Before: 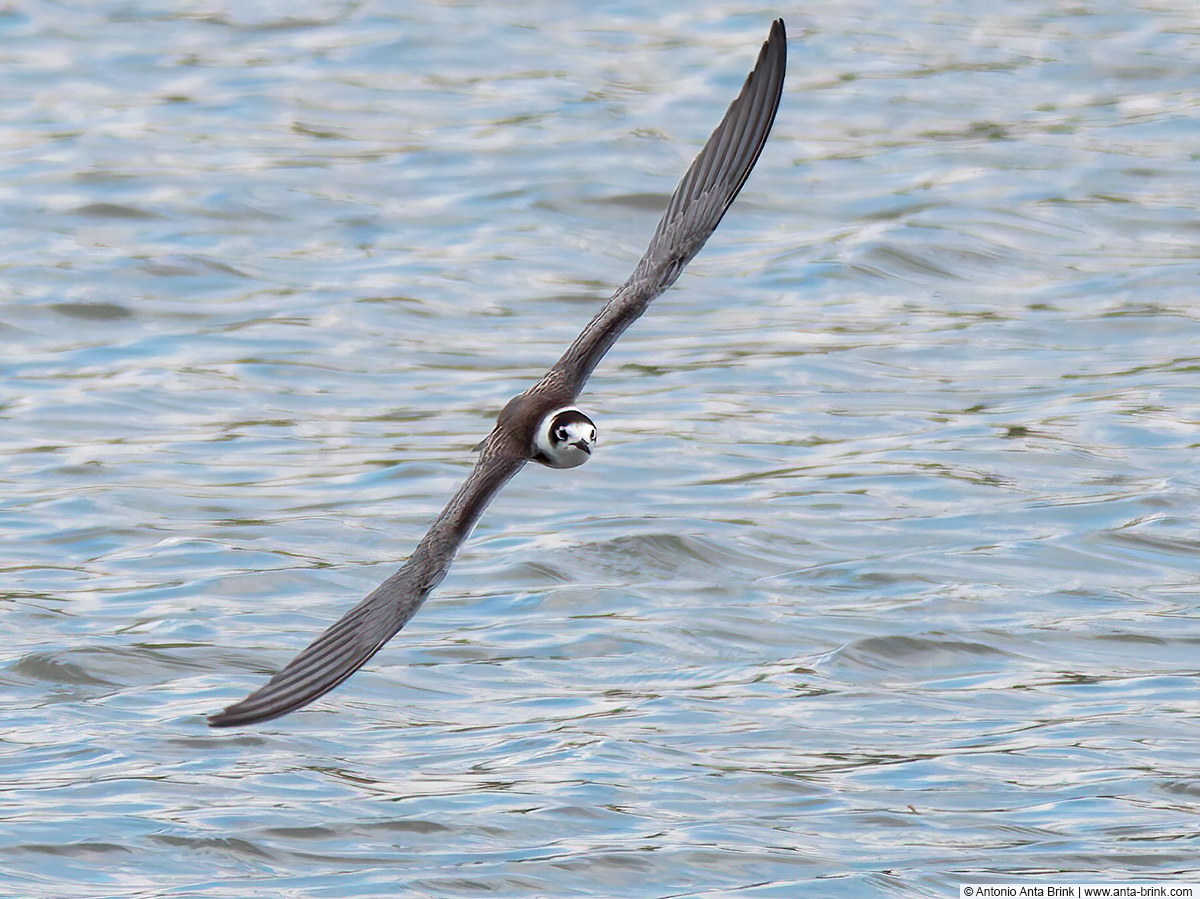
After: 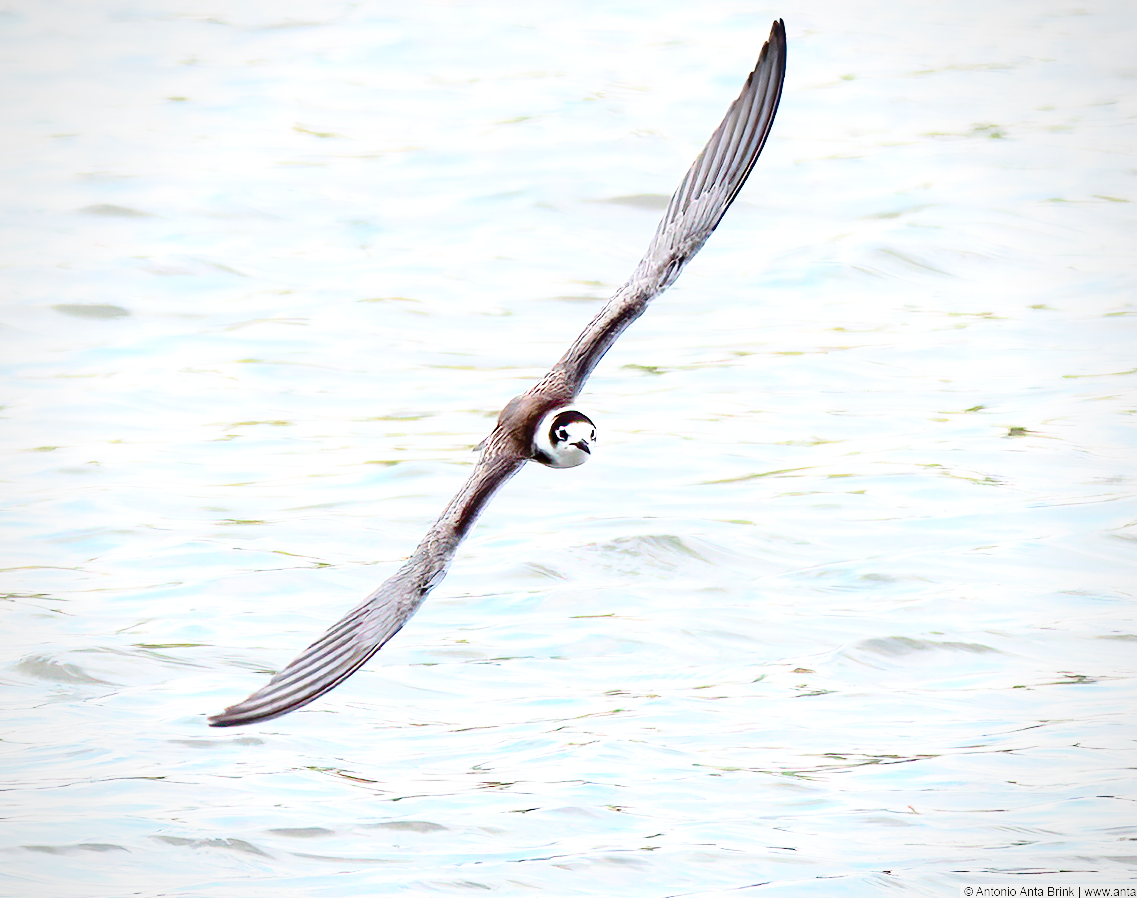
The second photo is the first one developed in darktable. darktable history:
crop and rotate: right 5.238%
exposure: black level correction -0.002, exposure 0.71 EV, compensate highlight preservation false
vignetting: brightness -0.269
base curve: curves: ch0 [(0, 0) (0.032, 0.037) (0.105, 0.228) (0.435, 0.76) (0.856, 0.983) (1, 1)], preserve colors none
contrast brightness saturation: contrast 0.214, brightness -0.114, saturation 0.213
